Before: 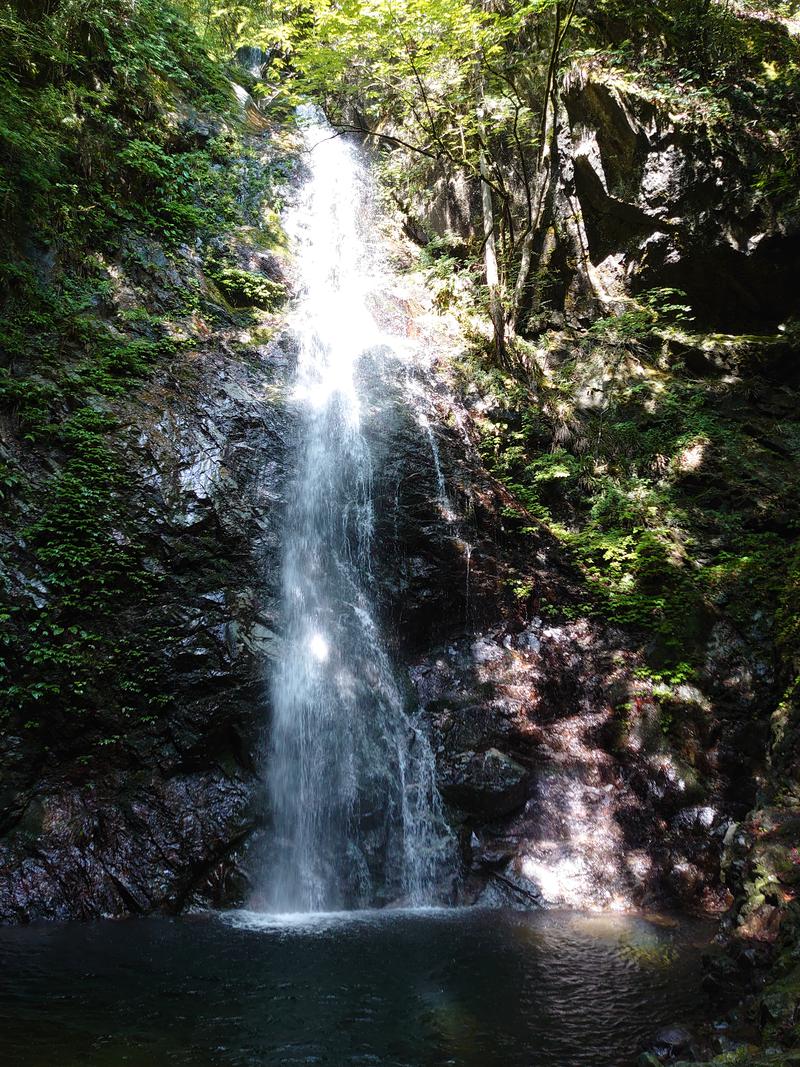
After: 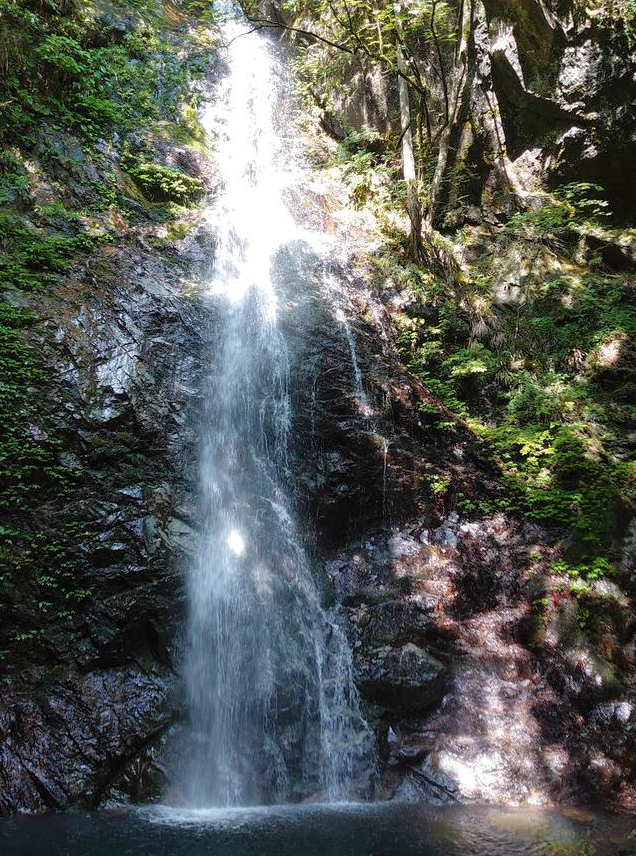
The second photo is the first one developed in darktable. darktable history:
shadows and highlights: on, module defaults
crop and rotate: left 10.386%, top 9.89%, right 10.101%, bottom 9.863%
